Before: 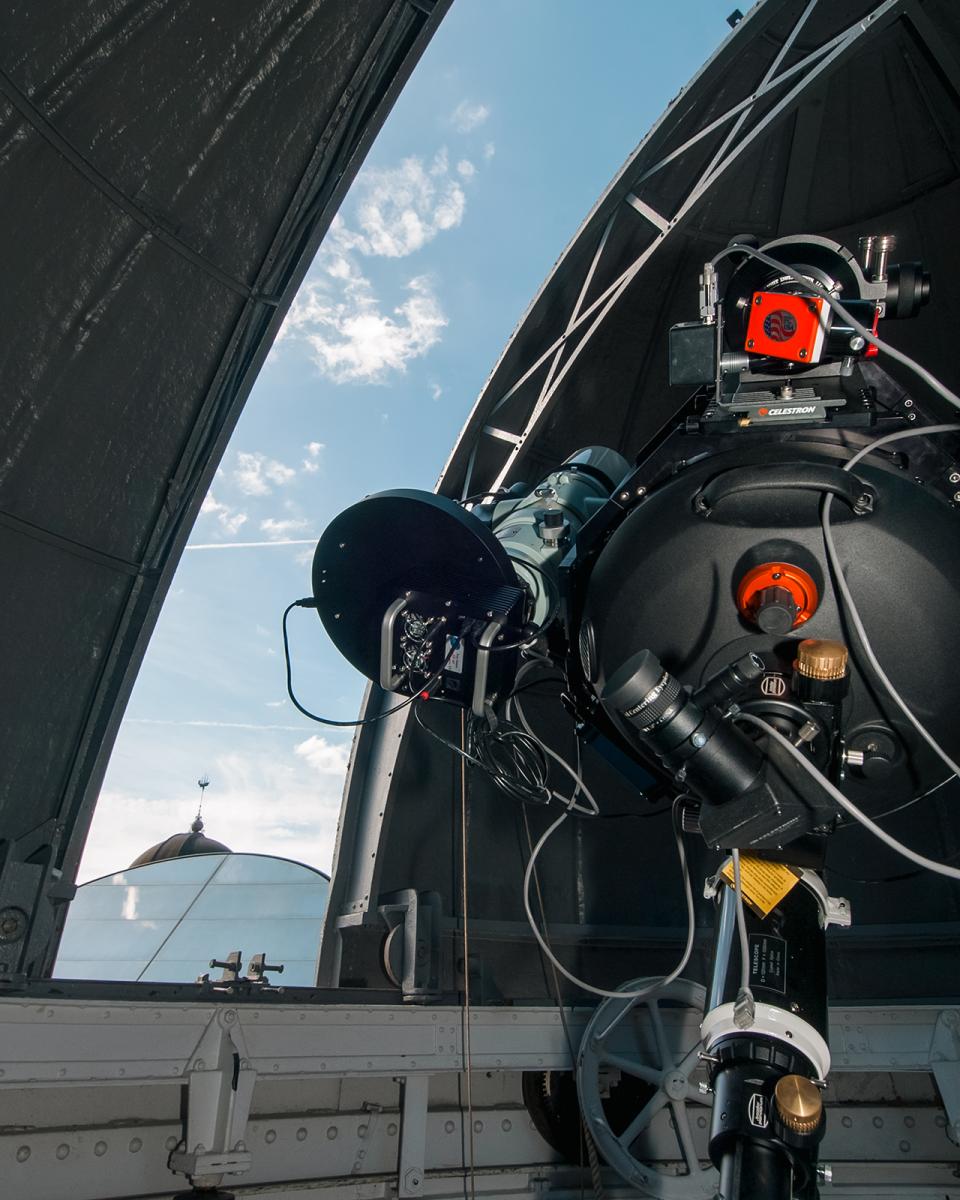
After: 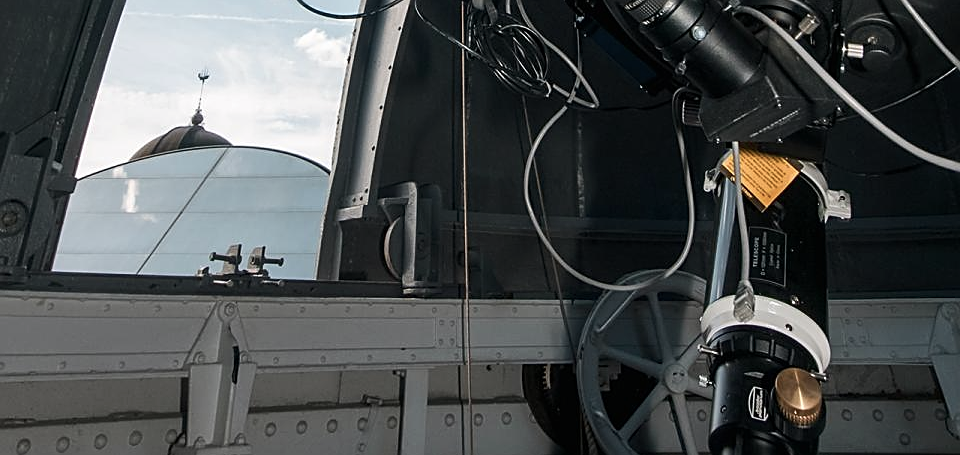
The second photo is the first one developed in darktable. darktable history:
sharpen: on, module defaults
crop and rotate: top 58.986%, bottom 3.058%
contrast brightness saturation: contrast 0.104, saturation -0.353
tone equalizer: edges refinement/feathering 500, mask exposure compensation -1.57 EV, preserve details no
color zones: curves: ch1 [(0.24, 0.629) (0.75, 0.5)]; ch2 [(0.255, 0.454) (0.745, 0.491)]
